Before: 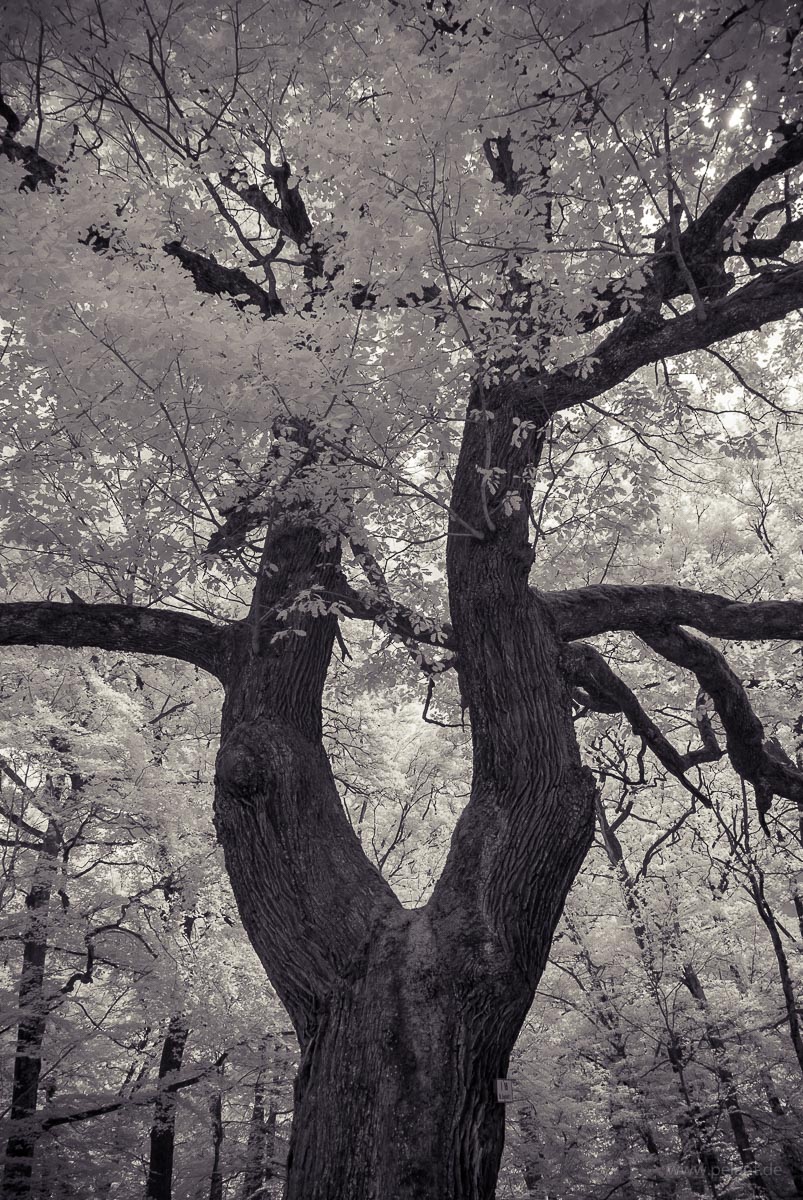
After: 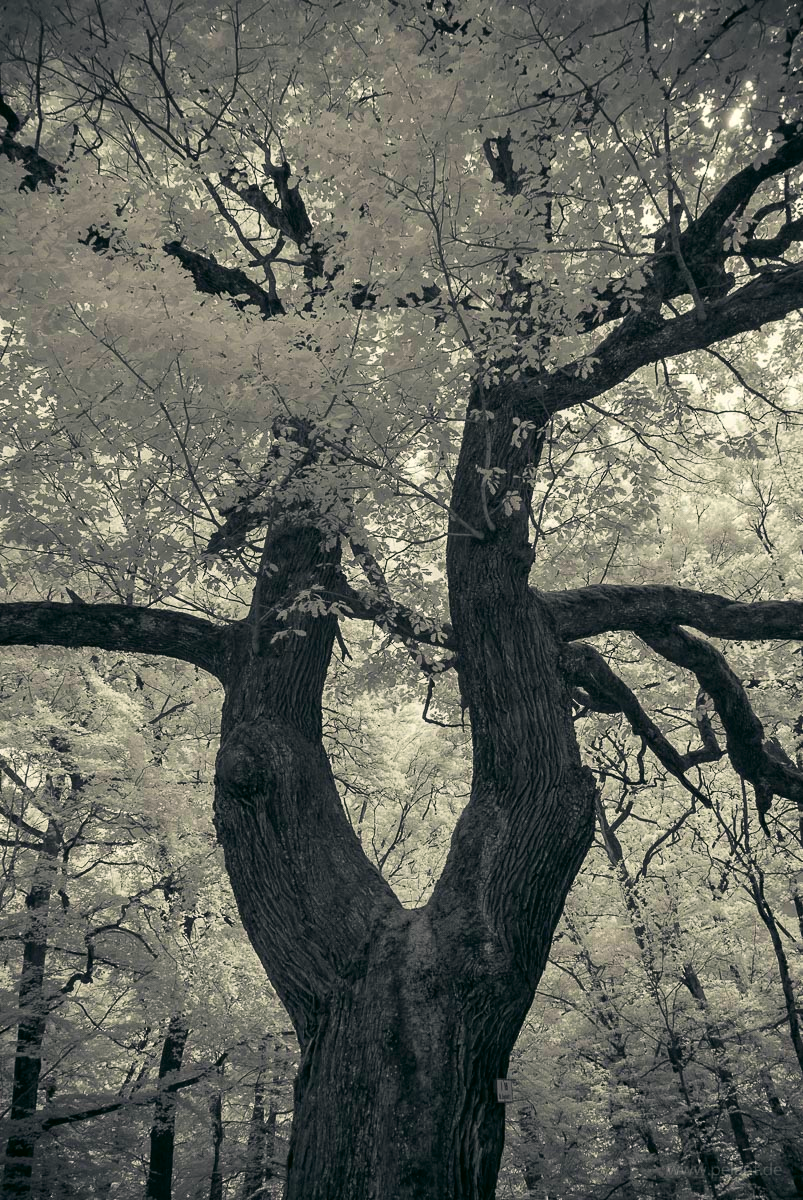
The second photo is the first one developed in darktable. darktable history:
contrast brightness saturation: brightness -0.02, saturation 0.35
color correction: highlights a* -0.482, highlights b* 9.48, shadows a* -9.48, shadows b* 0.803
